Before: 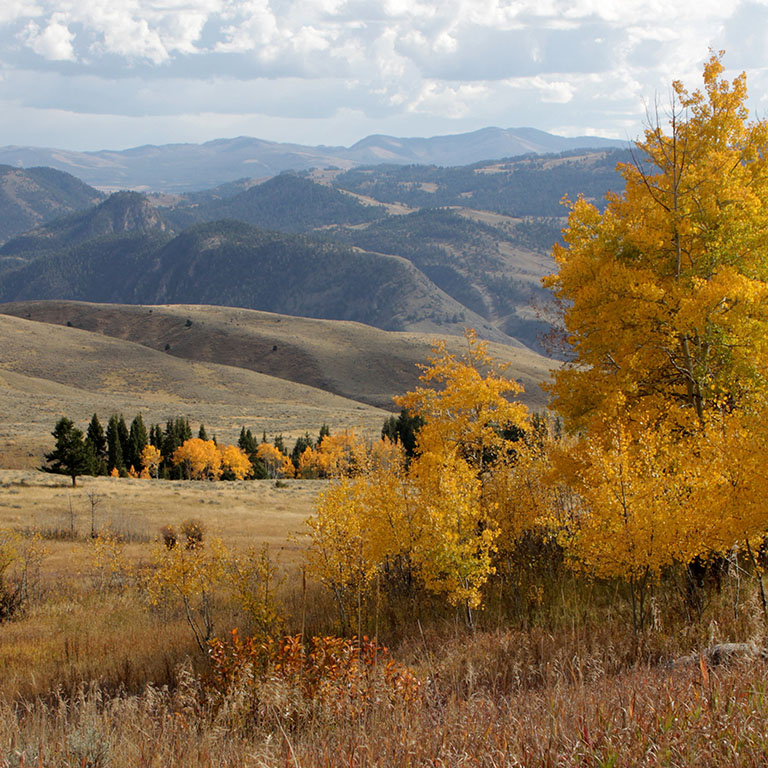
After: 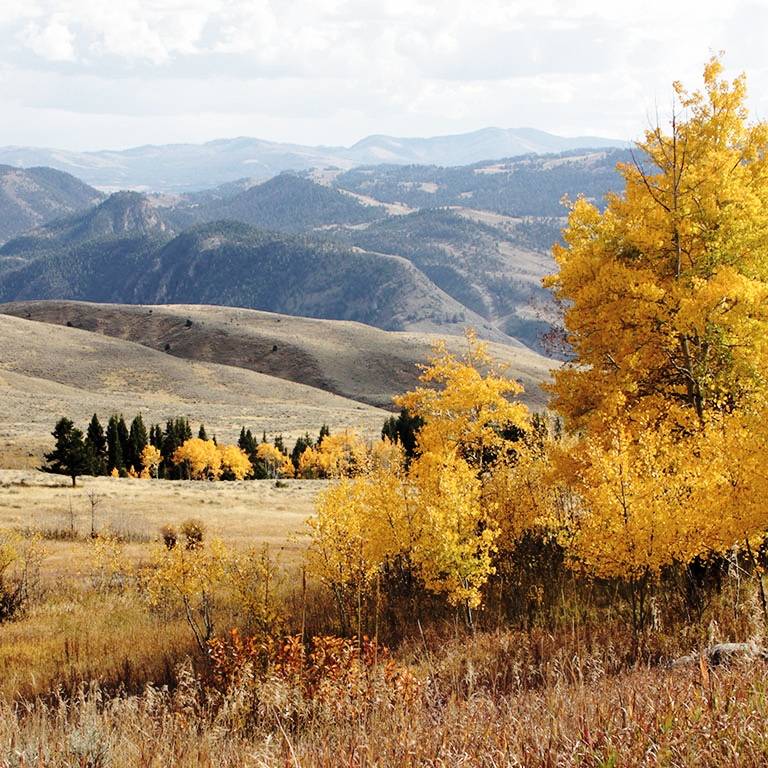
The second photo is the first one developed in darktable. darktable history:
color correction: highlights b* -0.029, saturation 0.769
base curve: curves: ch0 [(0, 0) (0.04, 0.03) (0.133, 0.232) (0.448, 0.748) (0.843, 0.968) (1, 1)], preserve colors none
